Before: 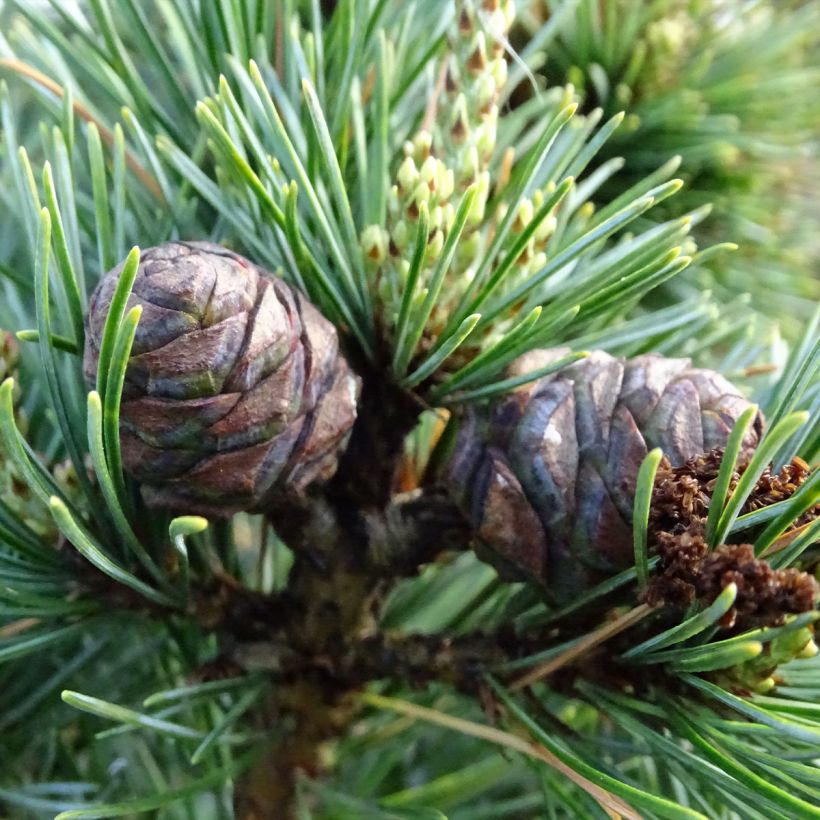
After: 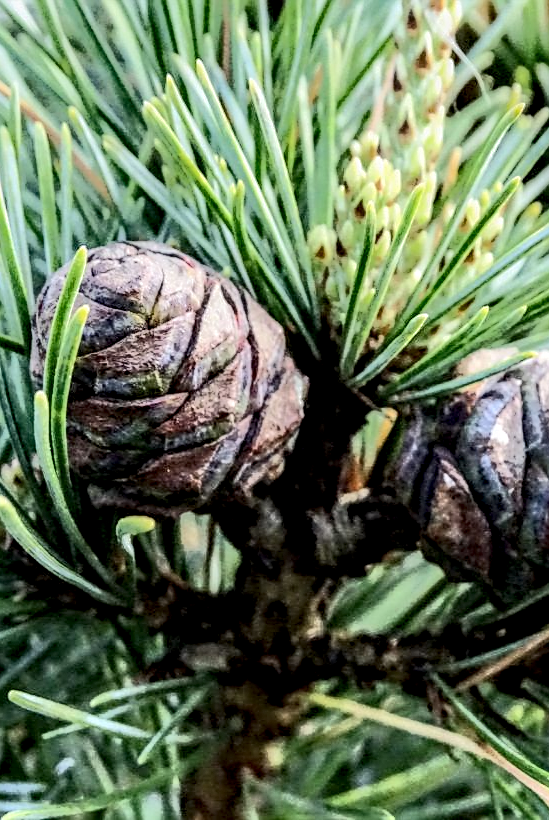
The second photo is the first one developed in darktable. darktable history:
contrast brightness saturation: brightness 0.144
crop and rotate: left 6.493%, right 26.514%
sharpen: on, module defaults
local contrast: highlights 19%, detail 187%
haze removal: compatibility mode true, adaptive false
tone curve: curves: ch0 [(0, 0) (0.003, 0.015) (0.011, 0.019) (0.025, 0.025) (0.044, 0.039) (0.069, 0.053) (0.1, 0.076) (0.136, 0.107) (0.177, 0.143) (0.224, 0.19) (0.277, 0.253) (0.335, 0.32) (0.399, 0.412) (0.468, 0.524) (0.543, 0.668) (0.623, 0.717) (0.709, 0.769) (0.801, 0.82) (0.898, 0.865) (1, 1)], color space Lab, independent channels, preserve colors none
exposure: exposure -0.411 EV, compensate exposure bias true, compensate highlight preservation false
